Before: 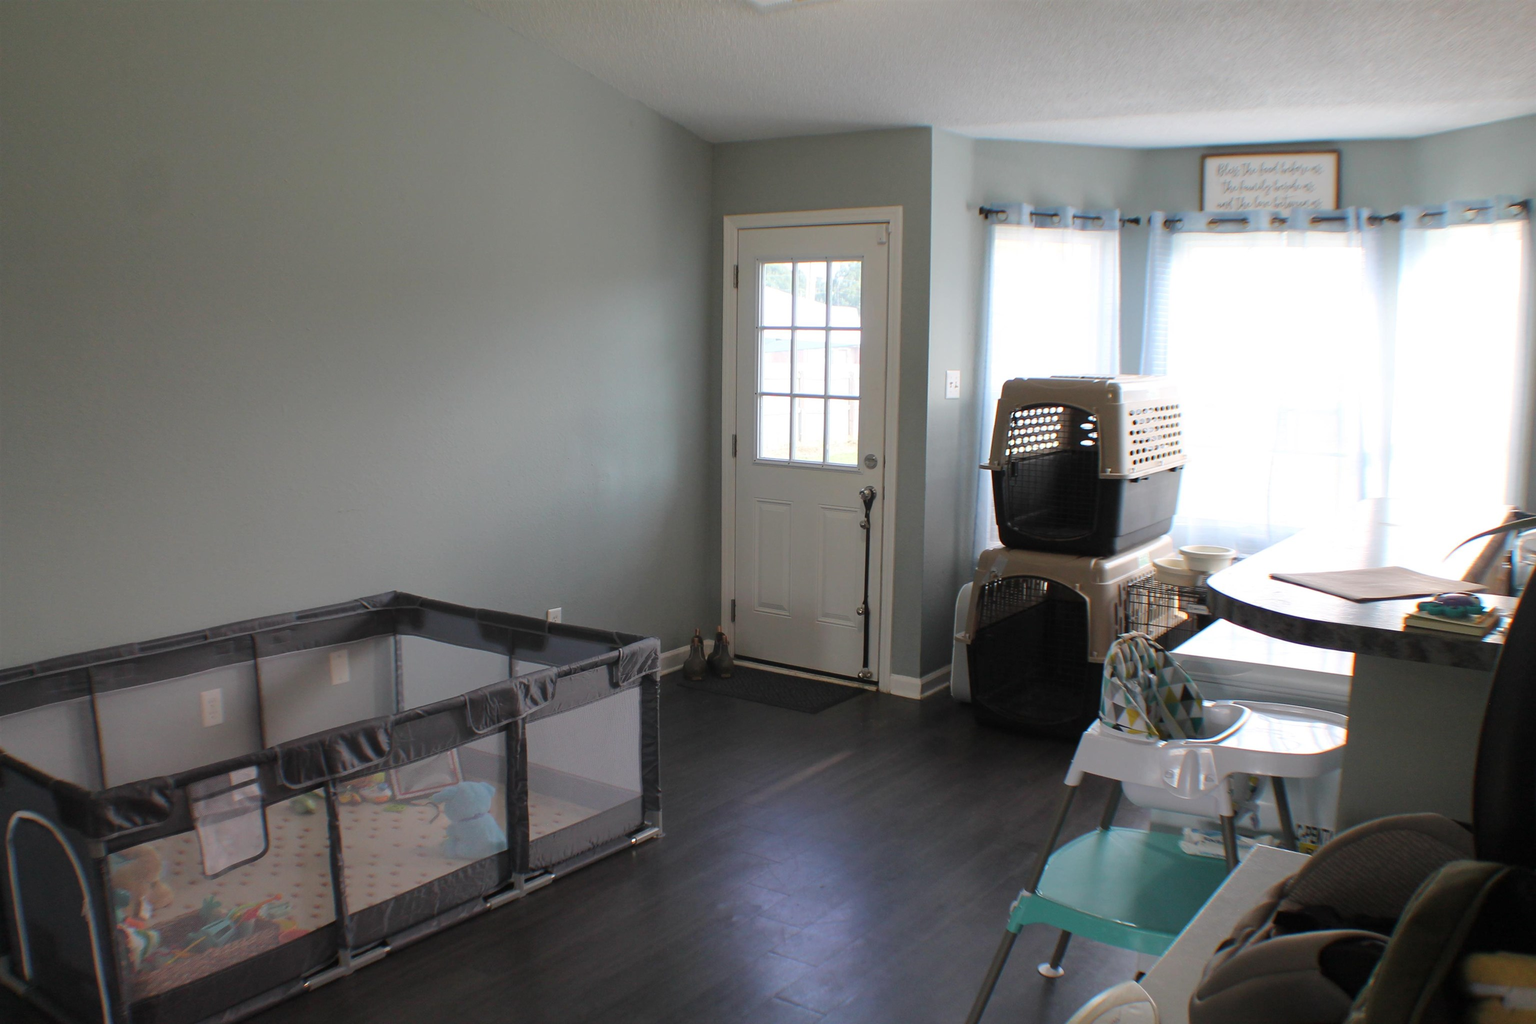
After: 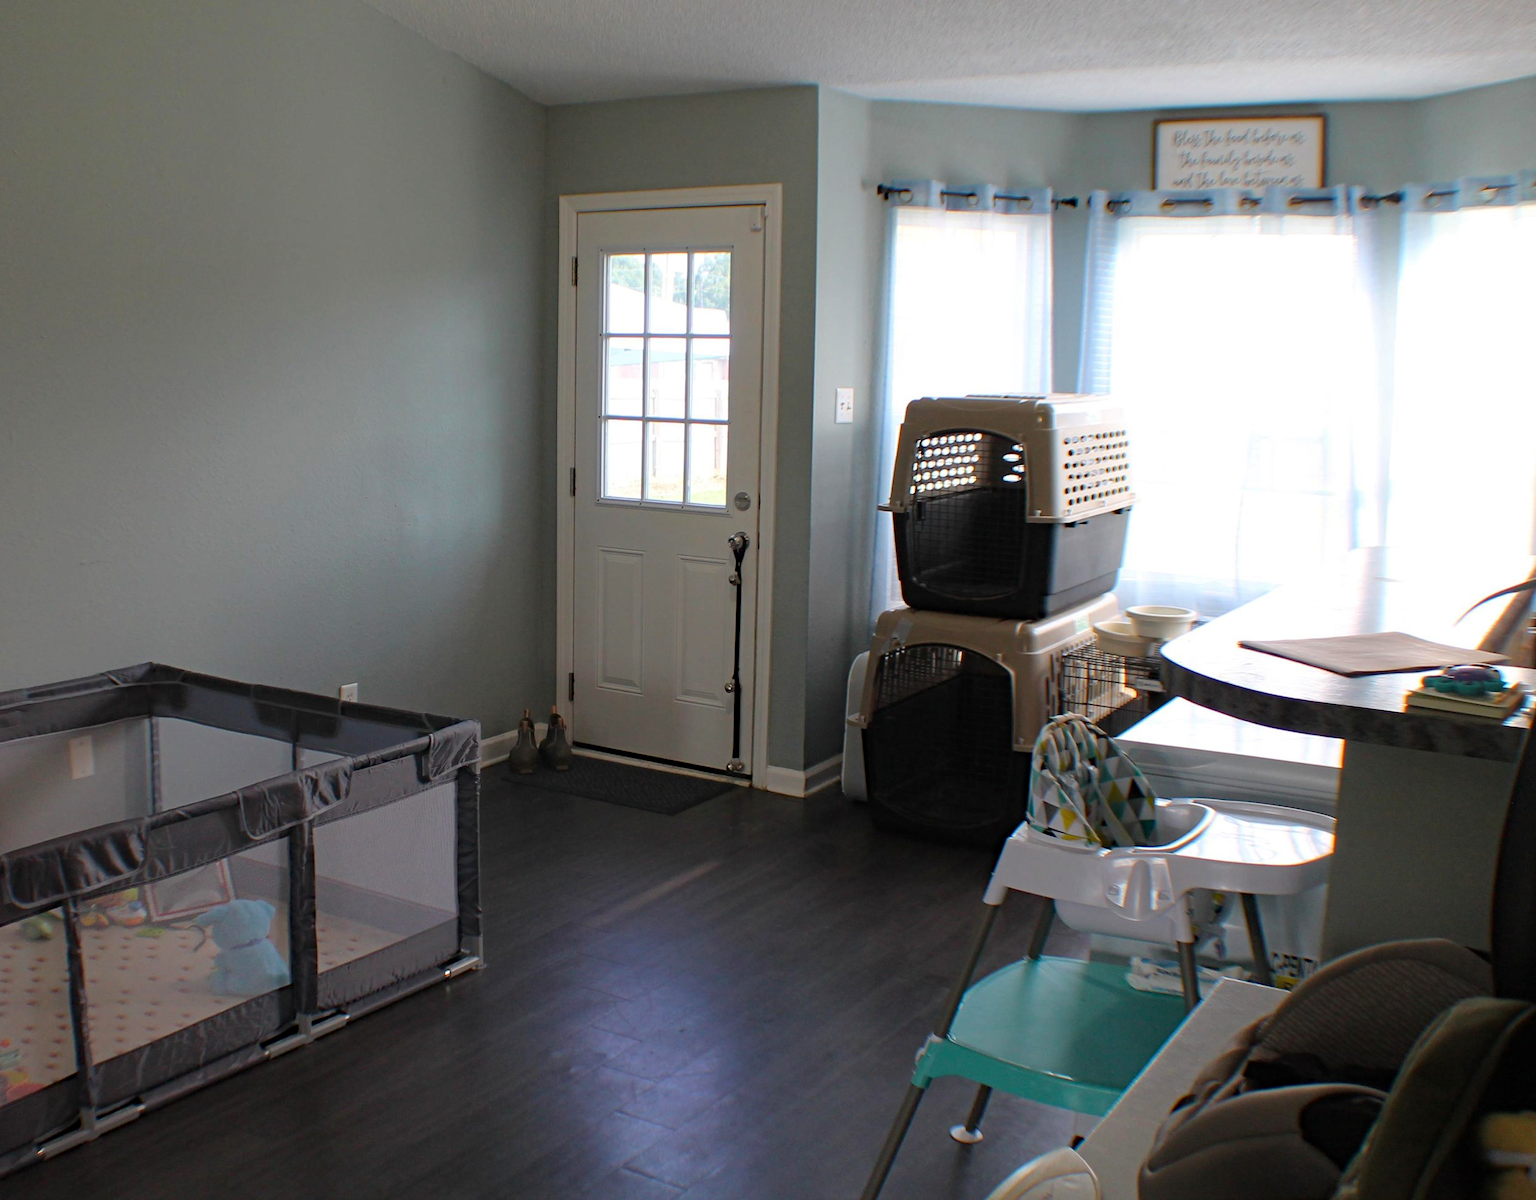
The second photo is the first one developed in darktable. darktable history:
haze removal: strength 0.285, distance 0.253, compatibility mode true, adaptive false
crop and rotate: left 17.867%, top 5.722%, right 1.725%
